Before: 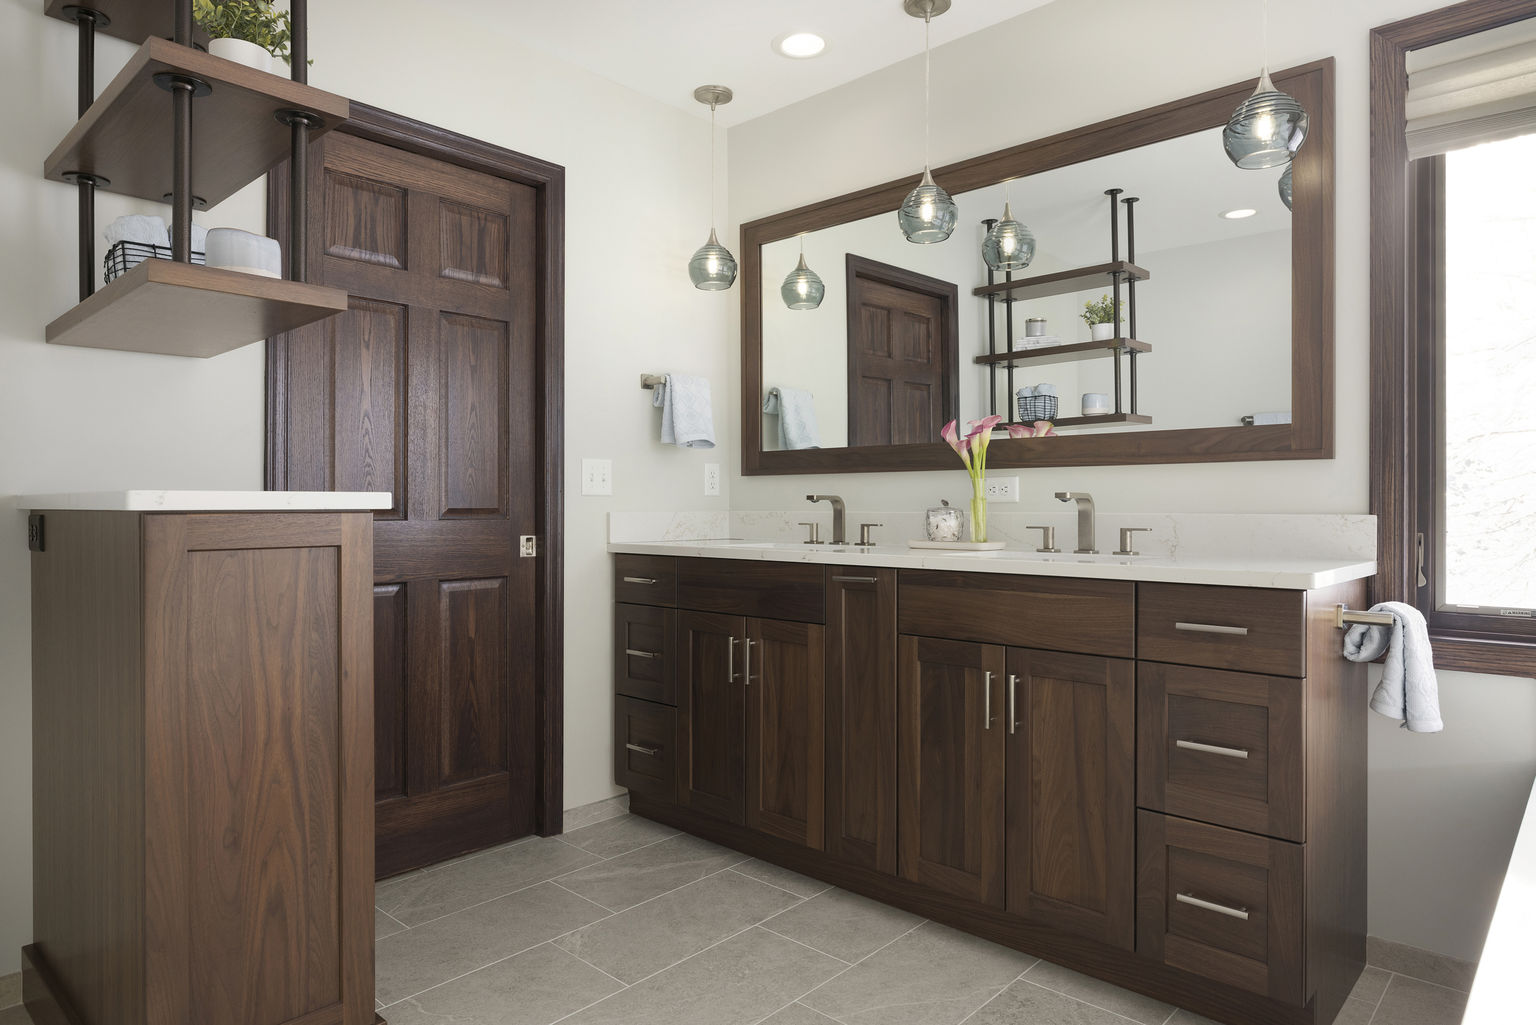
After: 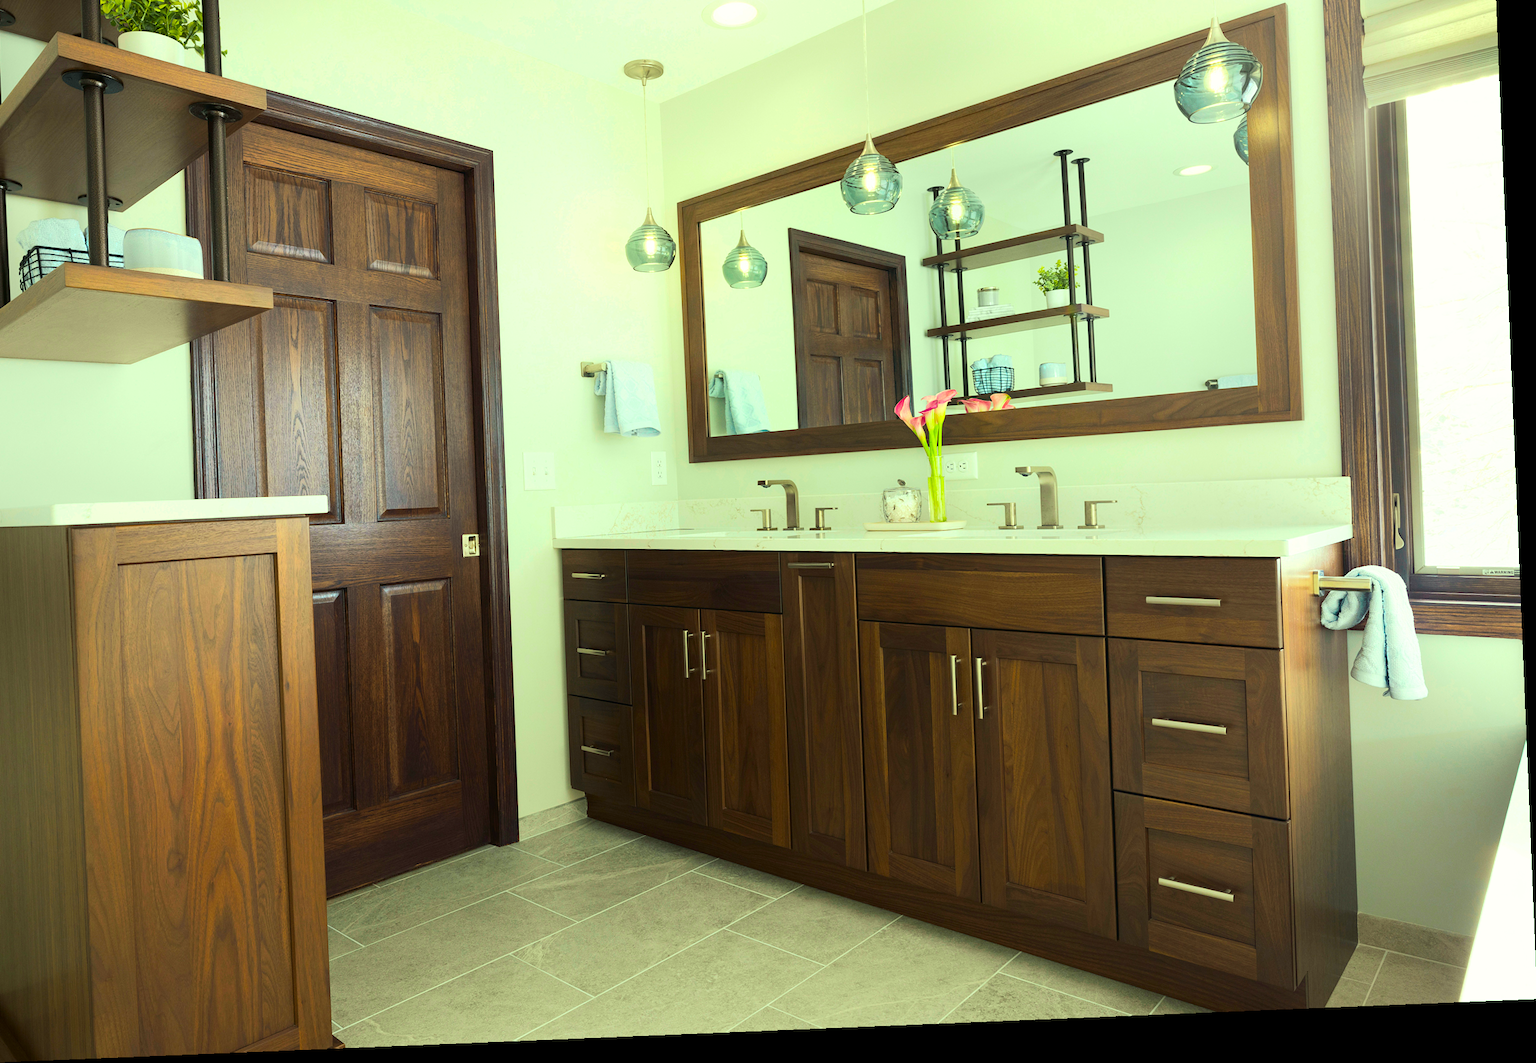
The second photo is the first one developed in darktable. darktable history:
color correction: highlights a* -11.22, highlights b* 9.9, saturation 1.71
exposure: exposure 0.166 EV, compensate highlight preservation false
crop and rotate: angle 2.36°, left 6.129%, top 5.709%
color zones: curves: ch0 [(0.25, 0.5) (0.423, 0.5) (0.443, 0.5) (0.521, 0.756) (0.568, 0.5) (0.576, 0.5) (0.75, 0.5)]; ch1 [(0.25, 0.5) (0.423, 0.5) (0.443, 0.5) (0.539, 0.873) (0.624, 0.565) (0.631, 0.5) (0.75, 0.5)]
tone curve: curves: ch0 [(0, 0) (0.003, 0.014) (0.011, 0.019) (0.025, 0.026) (0.044, 0.037) (0.069, 0.053) (0.1, 0.083) (0.136, 0.121) (0.177, 0.163) (0.224, 0.22) (0.277, 0.281) (0.335, 0.354) (0.399, 0.436) (0.468, 0.526) (0.543, 0.612) (0.623, 0.706) (0.709, 0.79) (0.801, 0.858) (0.898, 0.925) (1, 1)], color space Lab, linked channels, preserve colors none
color balance rgb: shadows lift › chroma 2.033%, shadows lift › hue 247.37°, perceptual saturation grading › global saturation -0.112%, perceptual brilliance grading › highlights 9.242%, perceptual brilliance grading › shadows -4.593%, global vibrance 9.873%
